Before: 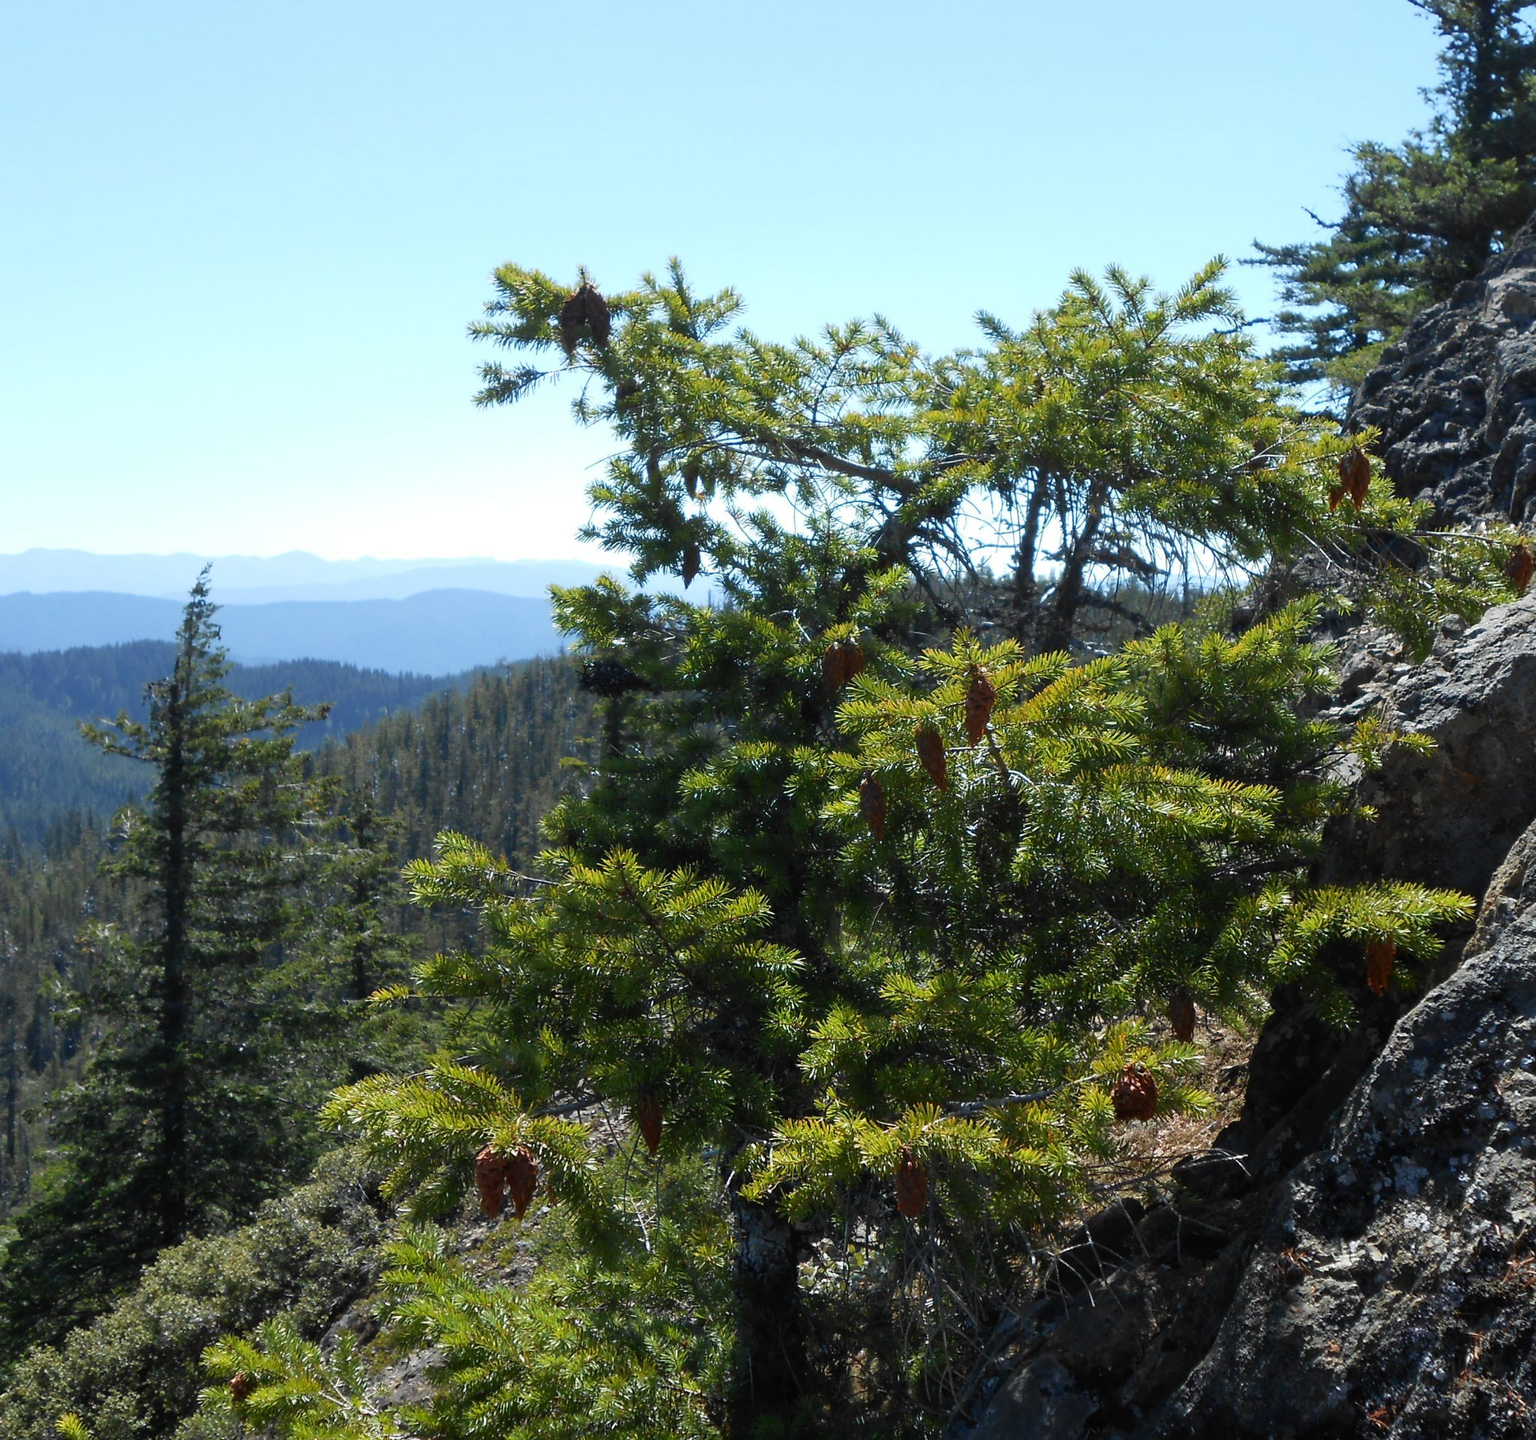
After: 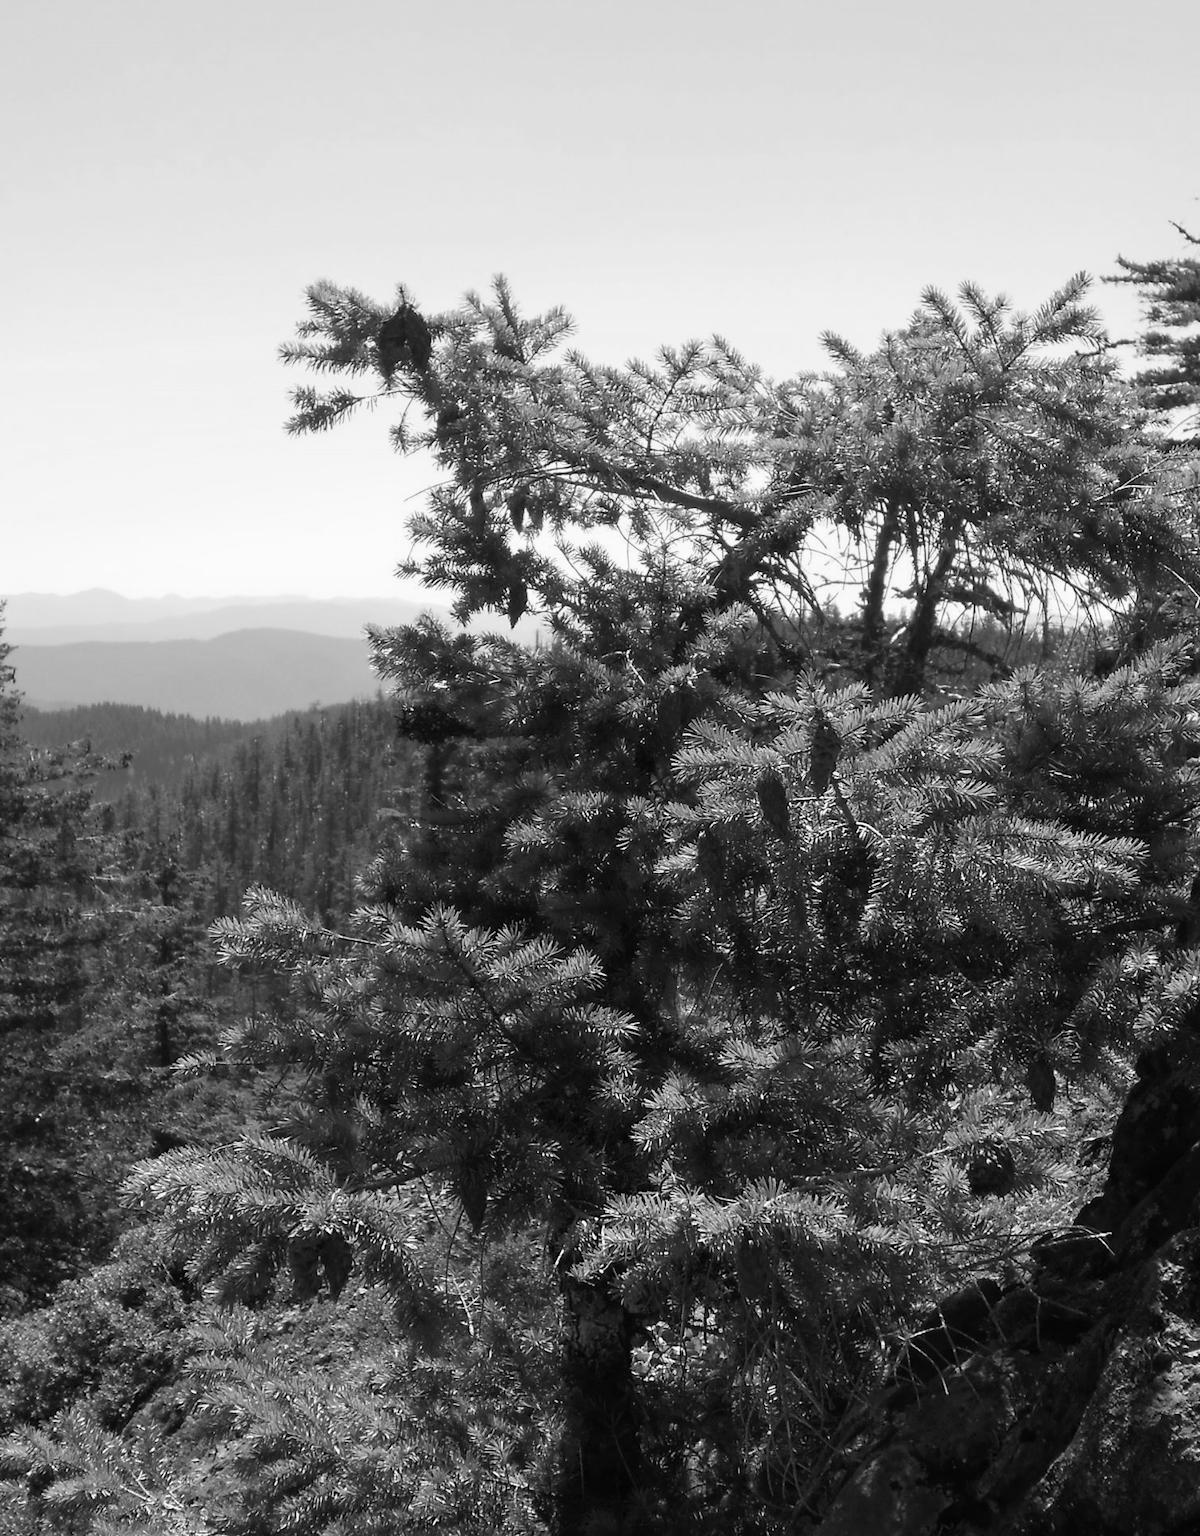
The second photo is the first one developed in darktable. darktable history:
tone equalizer: on, module defaults
crop: left 13.443%, right 13.31%
monochrome: a -6.99, b 35.61, size 1.4
